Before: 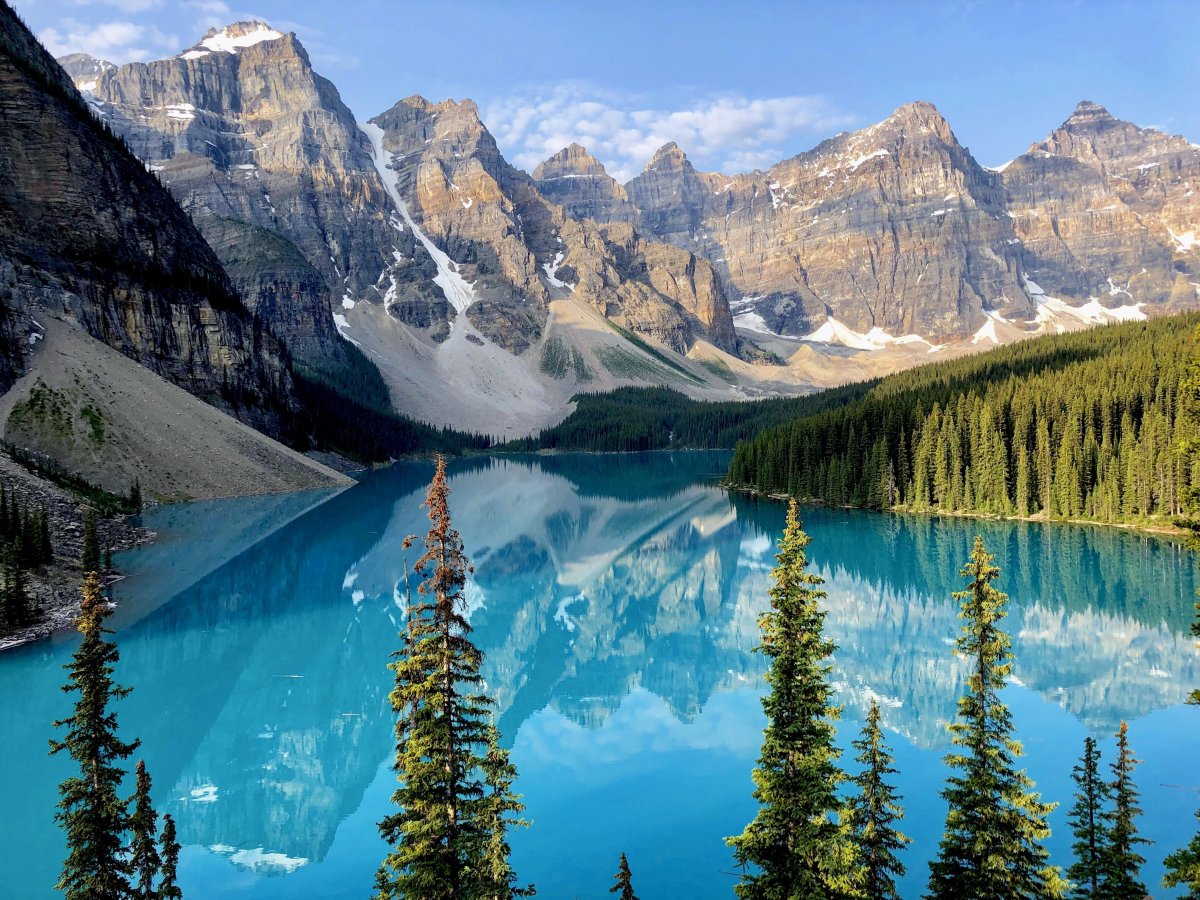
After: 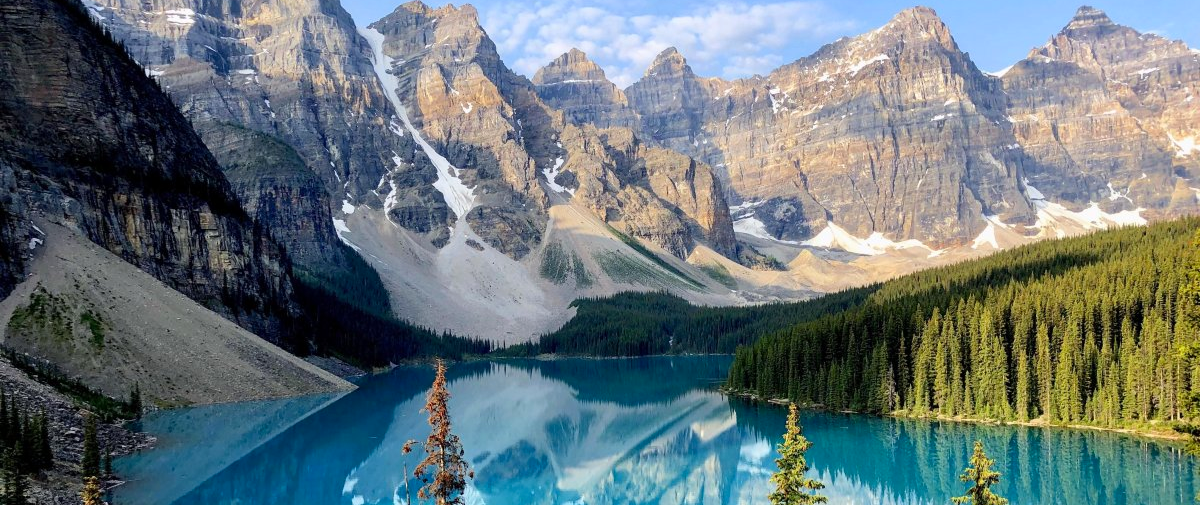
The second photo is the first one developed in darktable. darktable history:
contrast brightness saturation: contrast 0.1, brightness 0.03, saturation 0.09
crop and rotate: top 10.605%, bottom 33.274%
